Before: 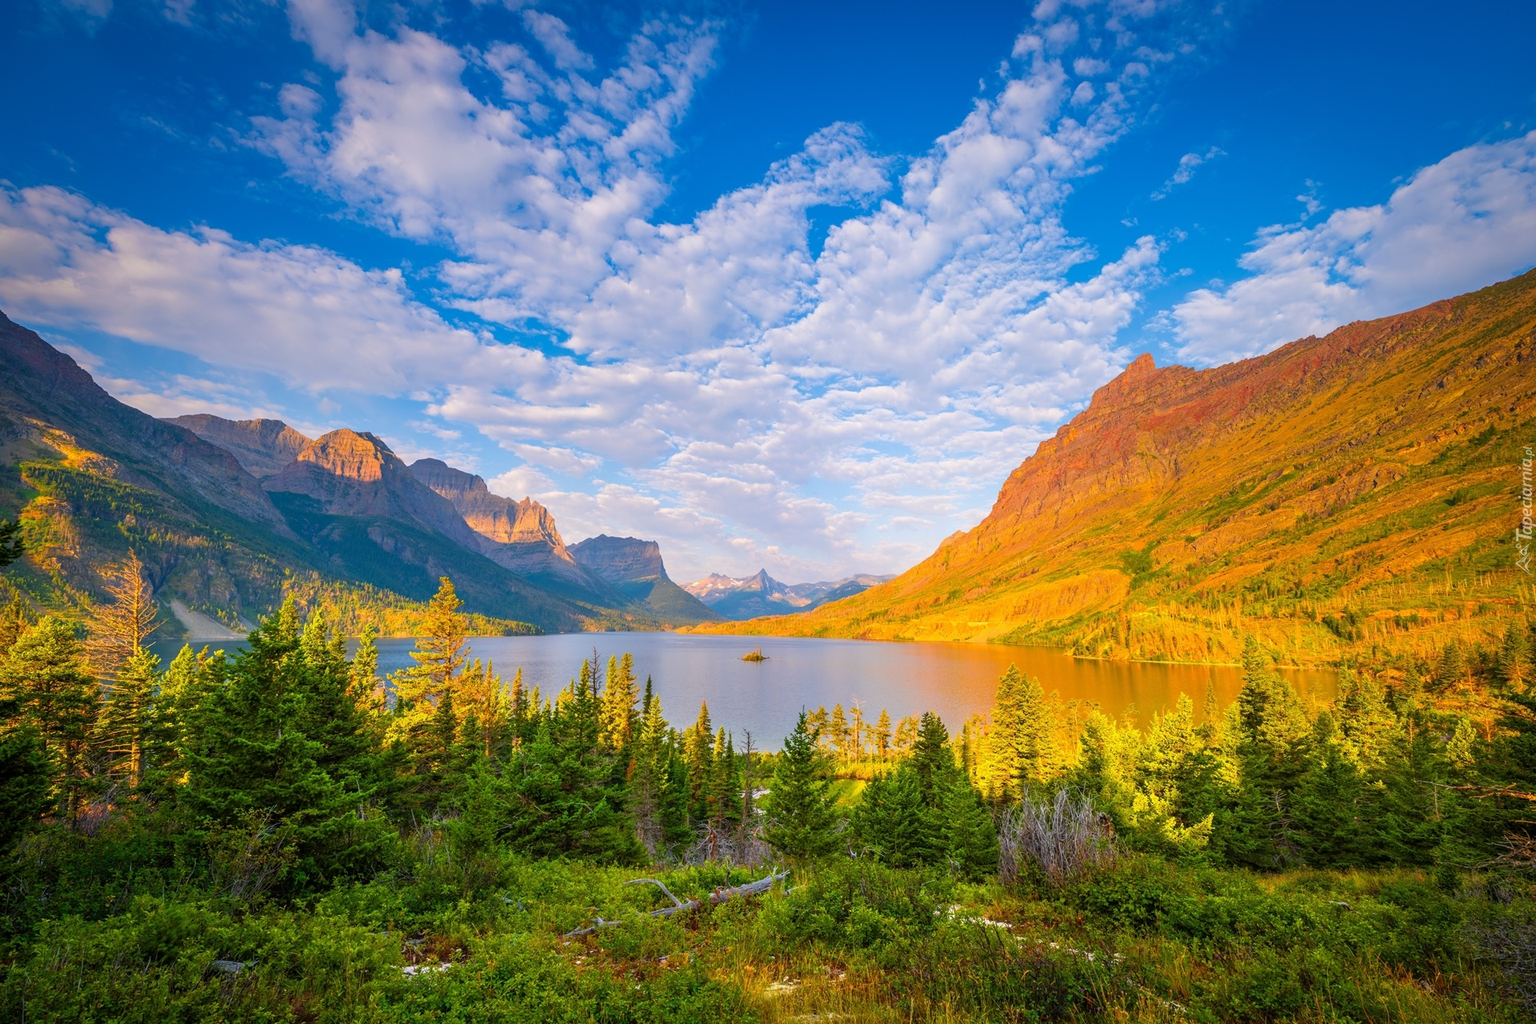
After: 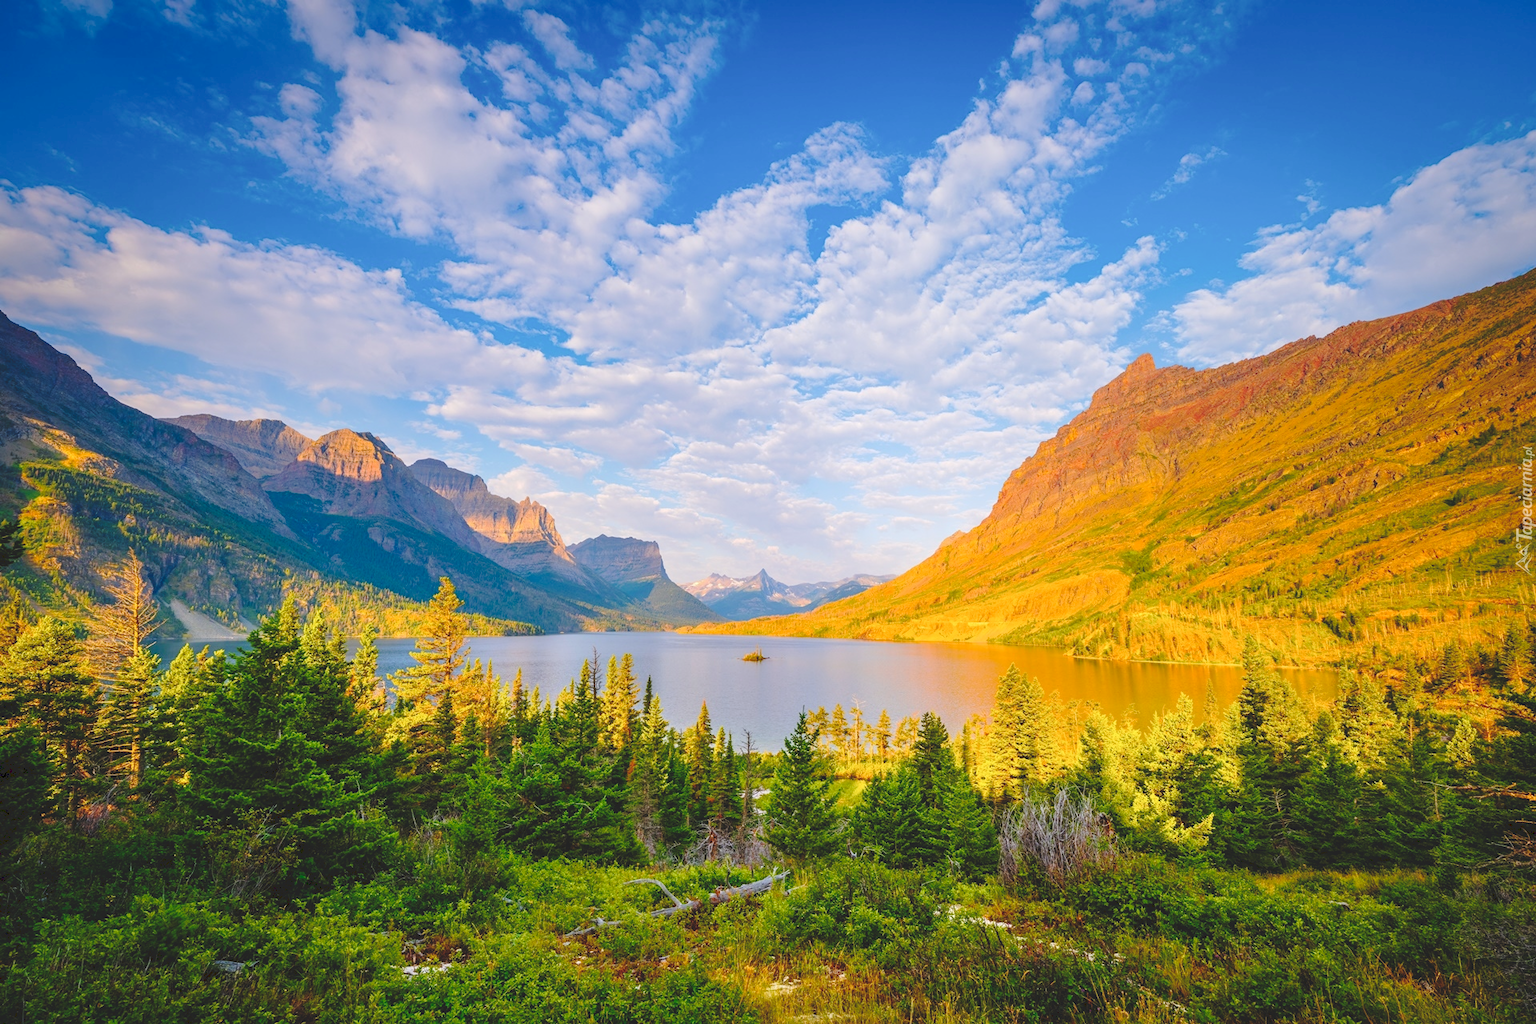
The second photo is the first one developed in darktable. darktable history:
tone curve: curves: ch0 [(0, 0) (0.003, 0.139) (0.011, 0.14) (0.025, 0.138) (0.044, 0.14) (0.069, 0.149) (0.1, 0.161) (0.136, 0.179) (0.177, 0.203) (0.224, 0.245) (0.277, 0.302) (0.335, 0.382) (0.399, 0.461) (0.468, 0.546) (0.543, 0.614) (0.623, 0.687) (0.709, 0.758) (0.801, 0.84) (0.898, 0.912) (1, 1)], preserve colors none
